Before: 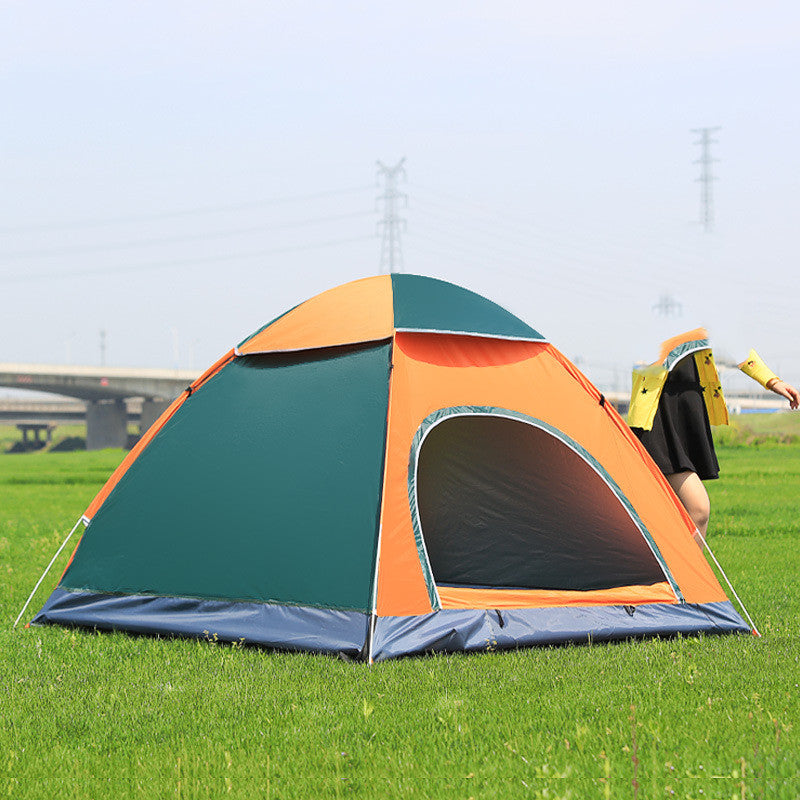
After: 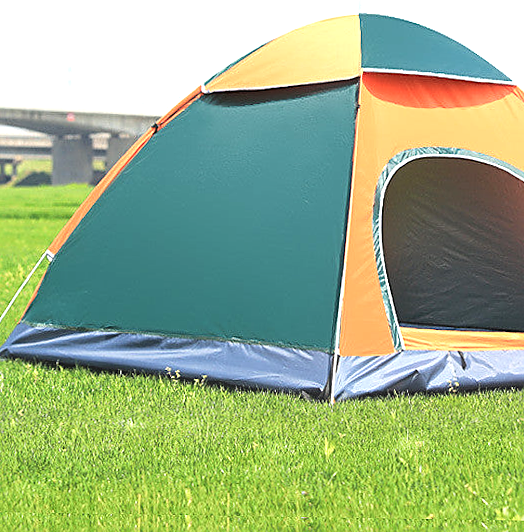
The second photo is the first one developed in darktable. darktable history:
exposure: black level correction 0, exposure 0.693 EV, compensate highlight preservation false
haze removal: strength -0.06, compatibility mode true, adaptive false
sharpen: on, module defaults
crop and rotate: angle -0.916°, left 3.554%, top 32.33%, right 29.817%
